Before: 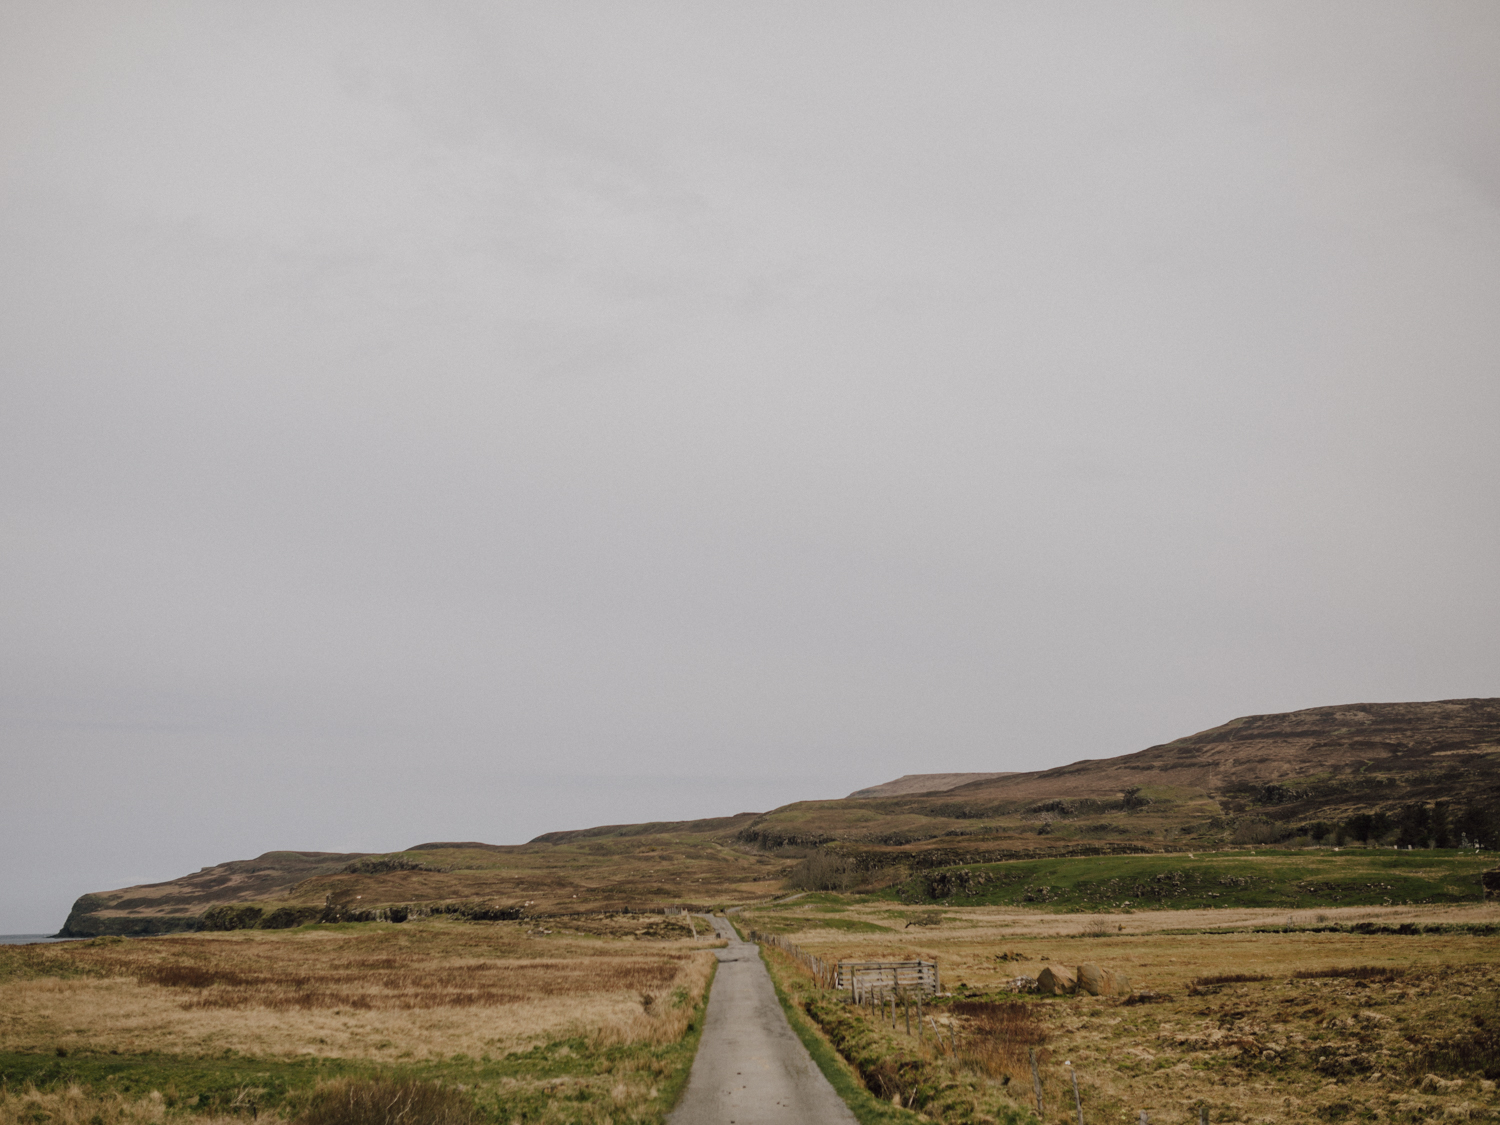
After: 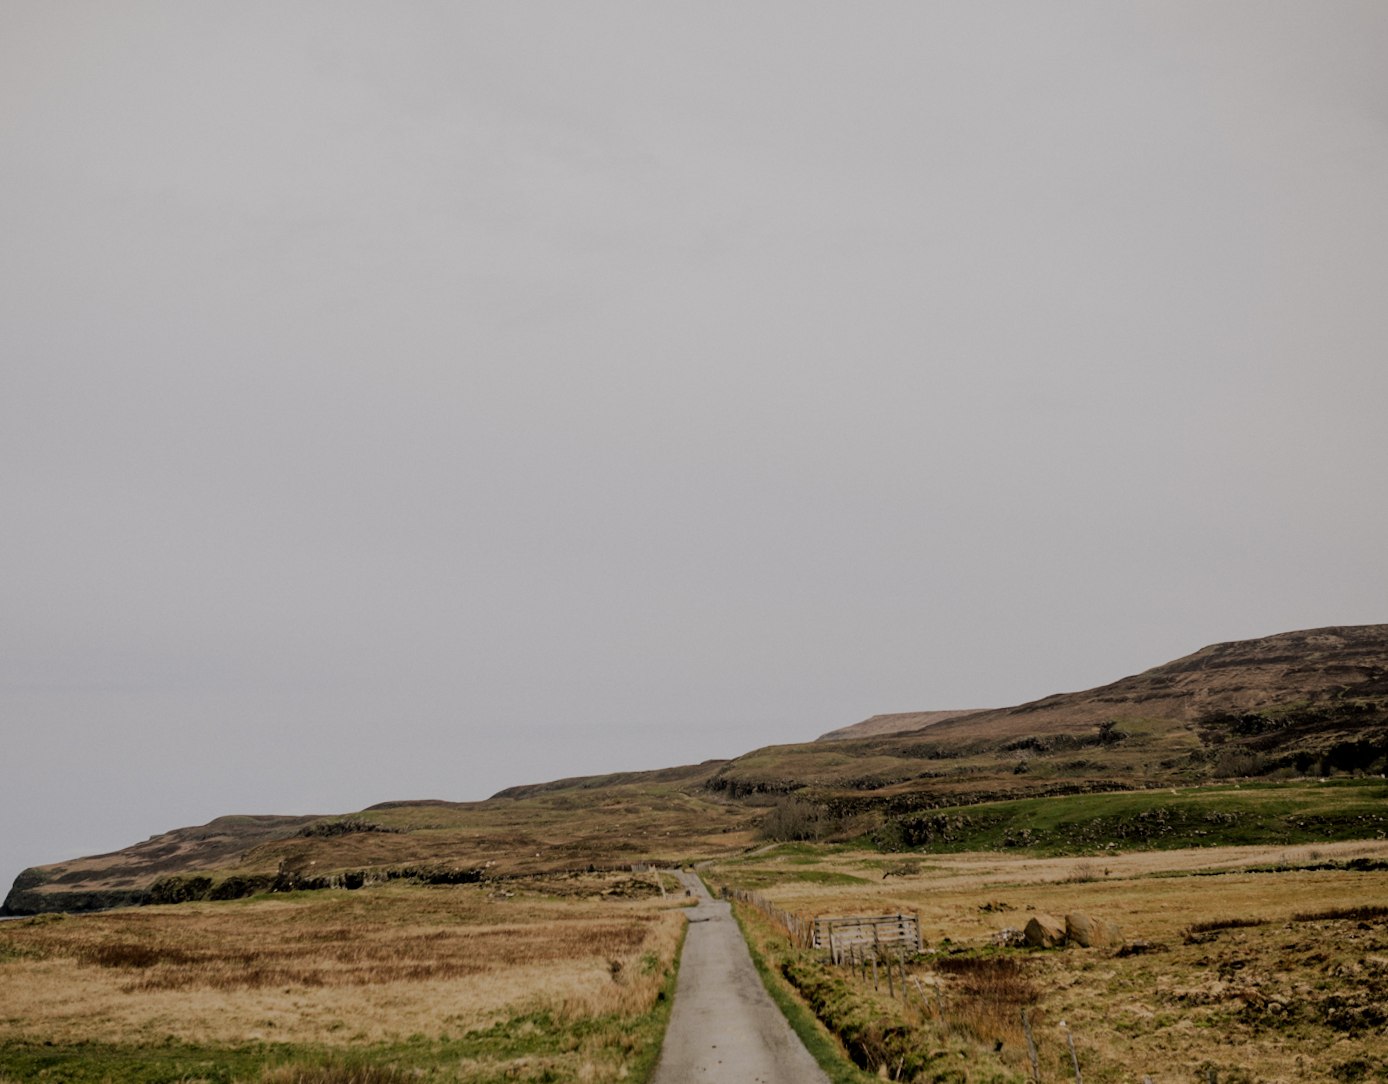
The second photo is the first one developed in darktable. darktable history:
tone curve: curves: ch0 [(0, 0) (0.003, 0.003) (0.011, 0.011) (0.025, 0.025) (0.044, 0.044) (0.069, 0.068) (0.1, 0.098) (0.136, 0.134) (0.177, 0.175) (0.224, 0.221) (0.277, 0.273) (0.335, 0.33) (0.399, 0.393) (0.468, 0.461) (0.543, 0.546) (0.623, 0.625) (0.709, 0.711) (0.801, 0.802) (0.898, 0.898) (1, 1)], preserve colors none
rotate and perspective: rotation -1.68°, lens shift (vertical) -0.146, crop left 0.049, crop right 0.912, crop top 0.032, crop bottom 0.96
filmic rgb: black relative exposure -7.65 EV, white relative exposure 4.56 EV, hardness 3.61
exposure: black level correction 0.007, exposure 0.093 EV, compensate highlight preservation false
